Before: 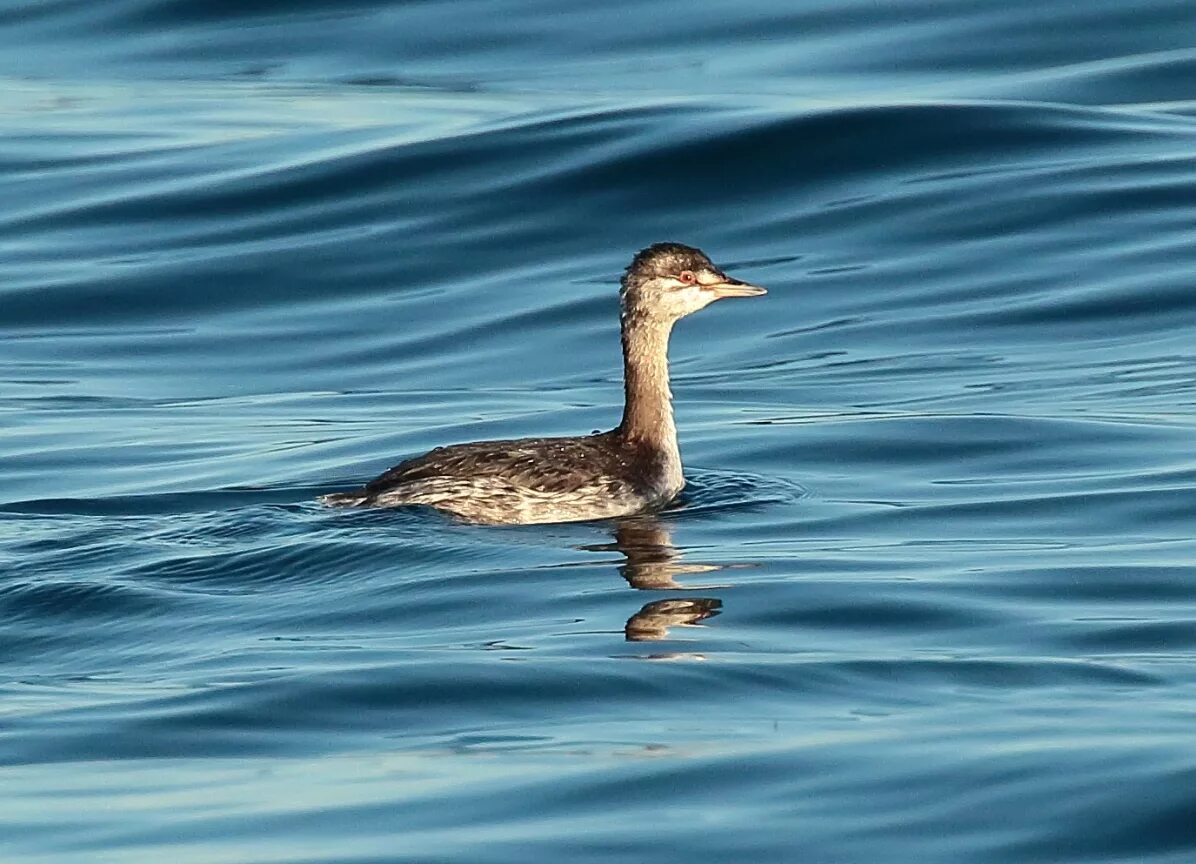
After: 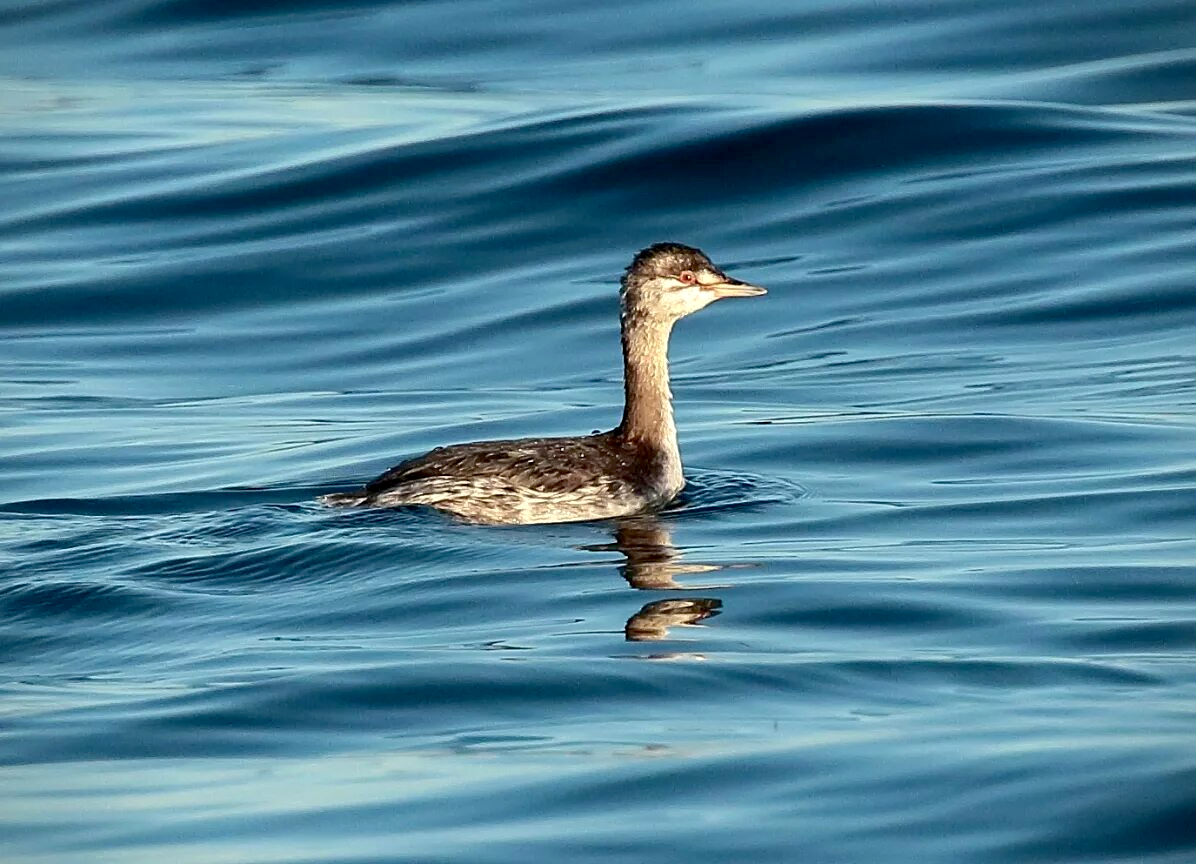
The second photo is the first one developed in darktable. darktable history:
exposure: black level correction 0.009, exposure 0.118 EV, compensate highlight preservation false
vignetting: fall-off start 91.66%, saturation -0.026, unbound false
